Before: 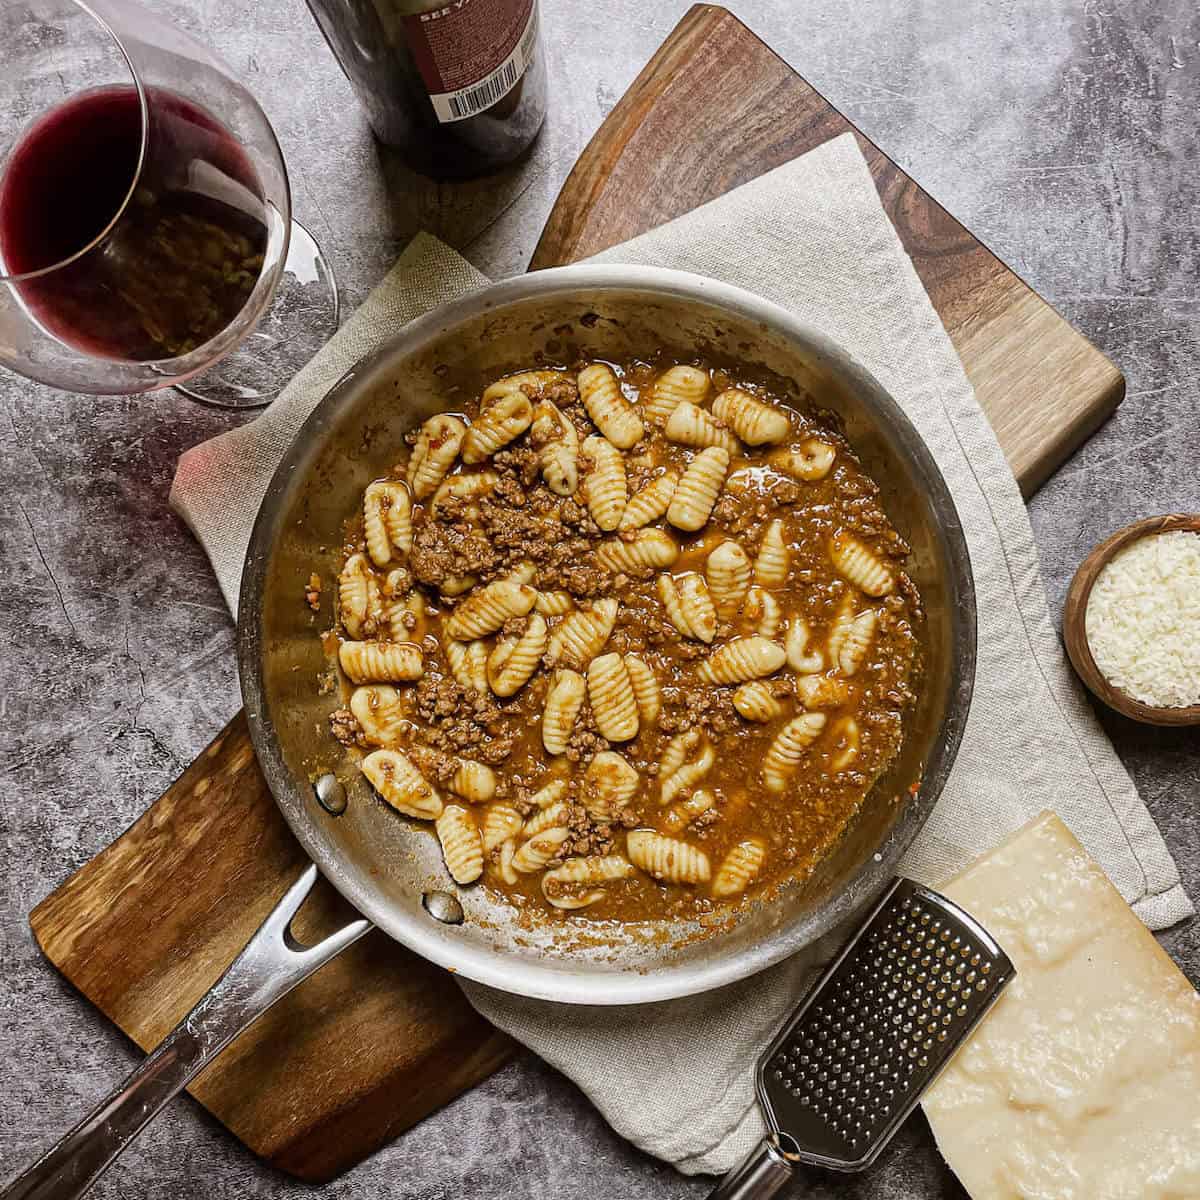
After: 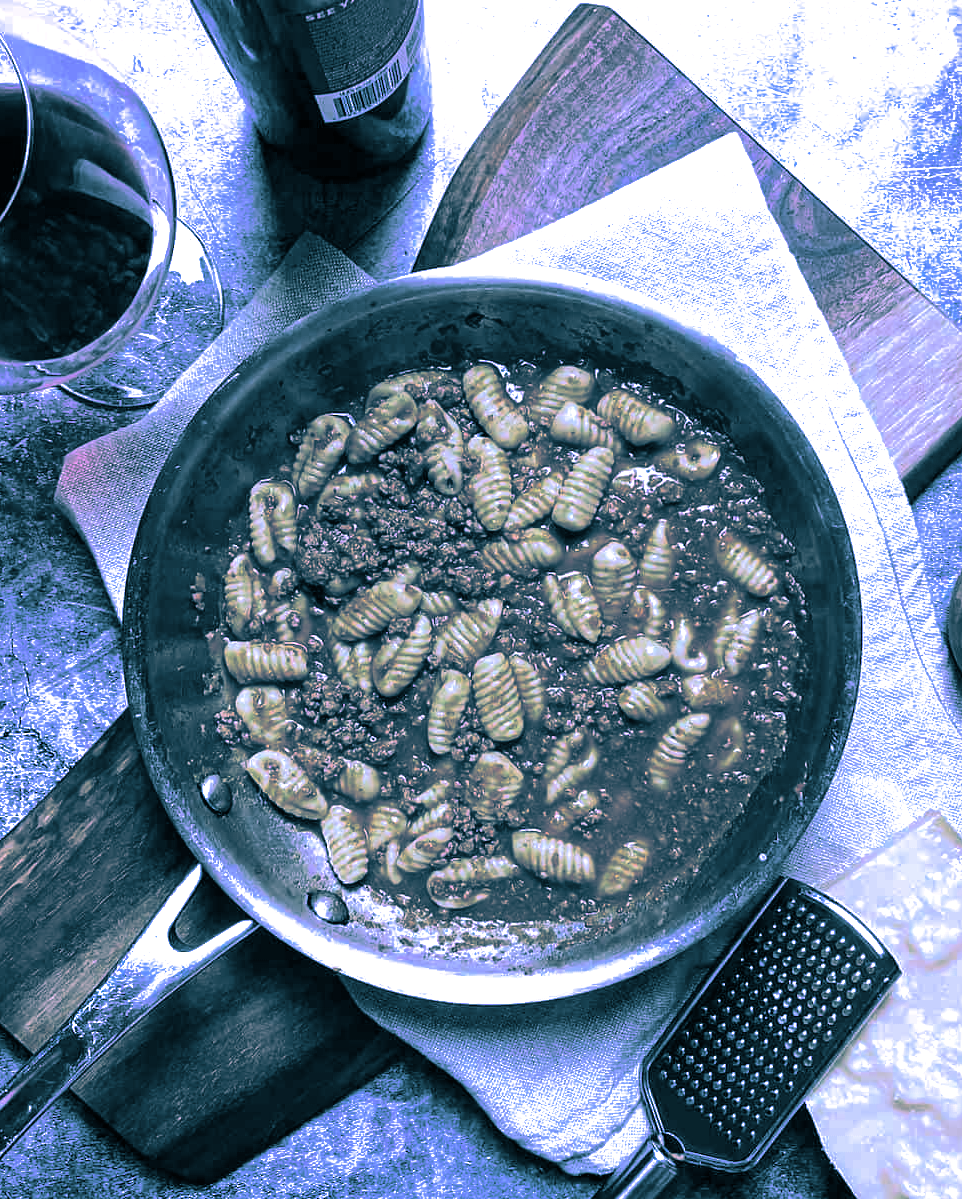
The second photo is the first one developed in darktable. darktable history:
crop and rotate: left 9.597%, right 10.195%
color correction: highlights a* -10.77, highlights b* 9.8, saturation 1.72
white balance: red 0.98, blue 1.61
split-toning: shadows › hue 212.4°, balance -70
